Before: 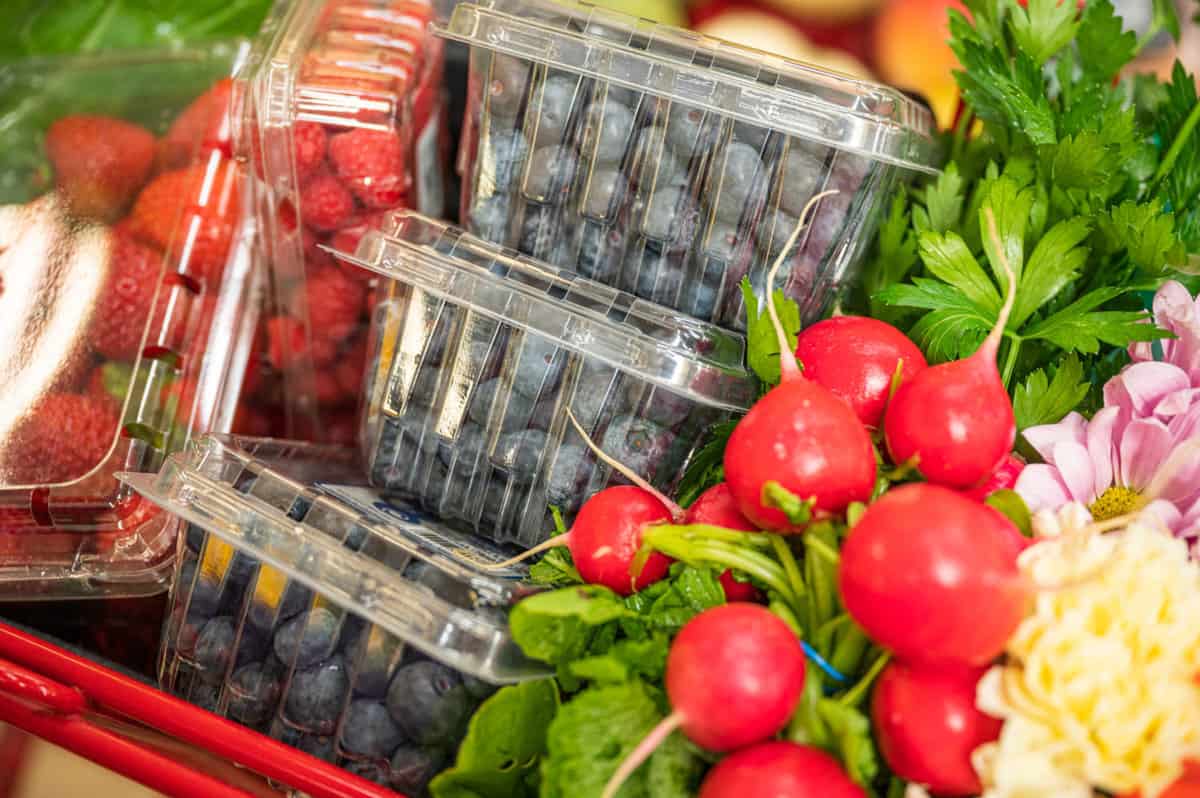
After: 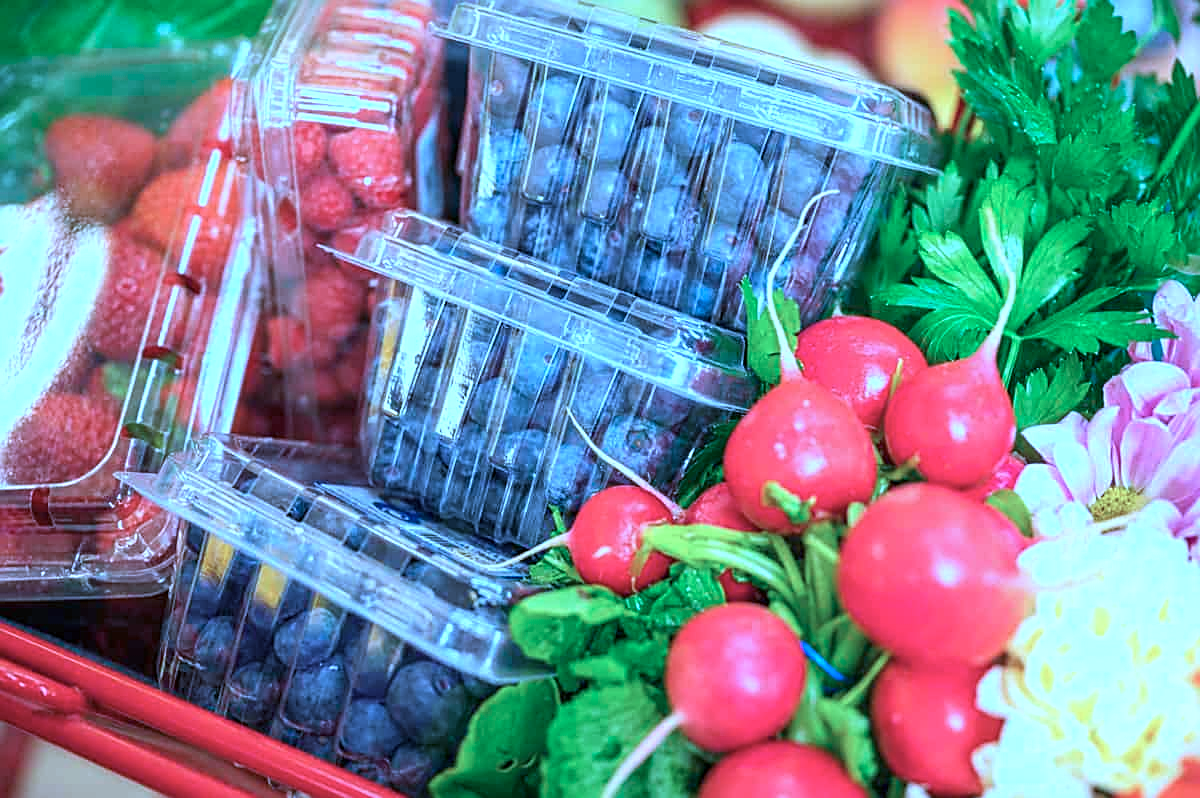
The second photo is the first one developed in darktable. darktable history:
color calibration: illuminant as shot in camera, x 0.462, y 0.419, temperature 2651.64 K
exposure: exposure 0.375 EV, compensate highlight preservation false
sharpen: on, module defaults
